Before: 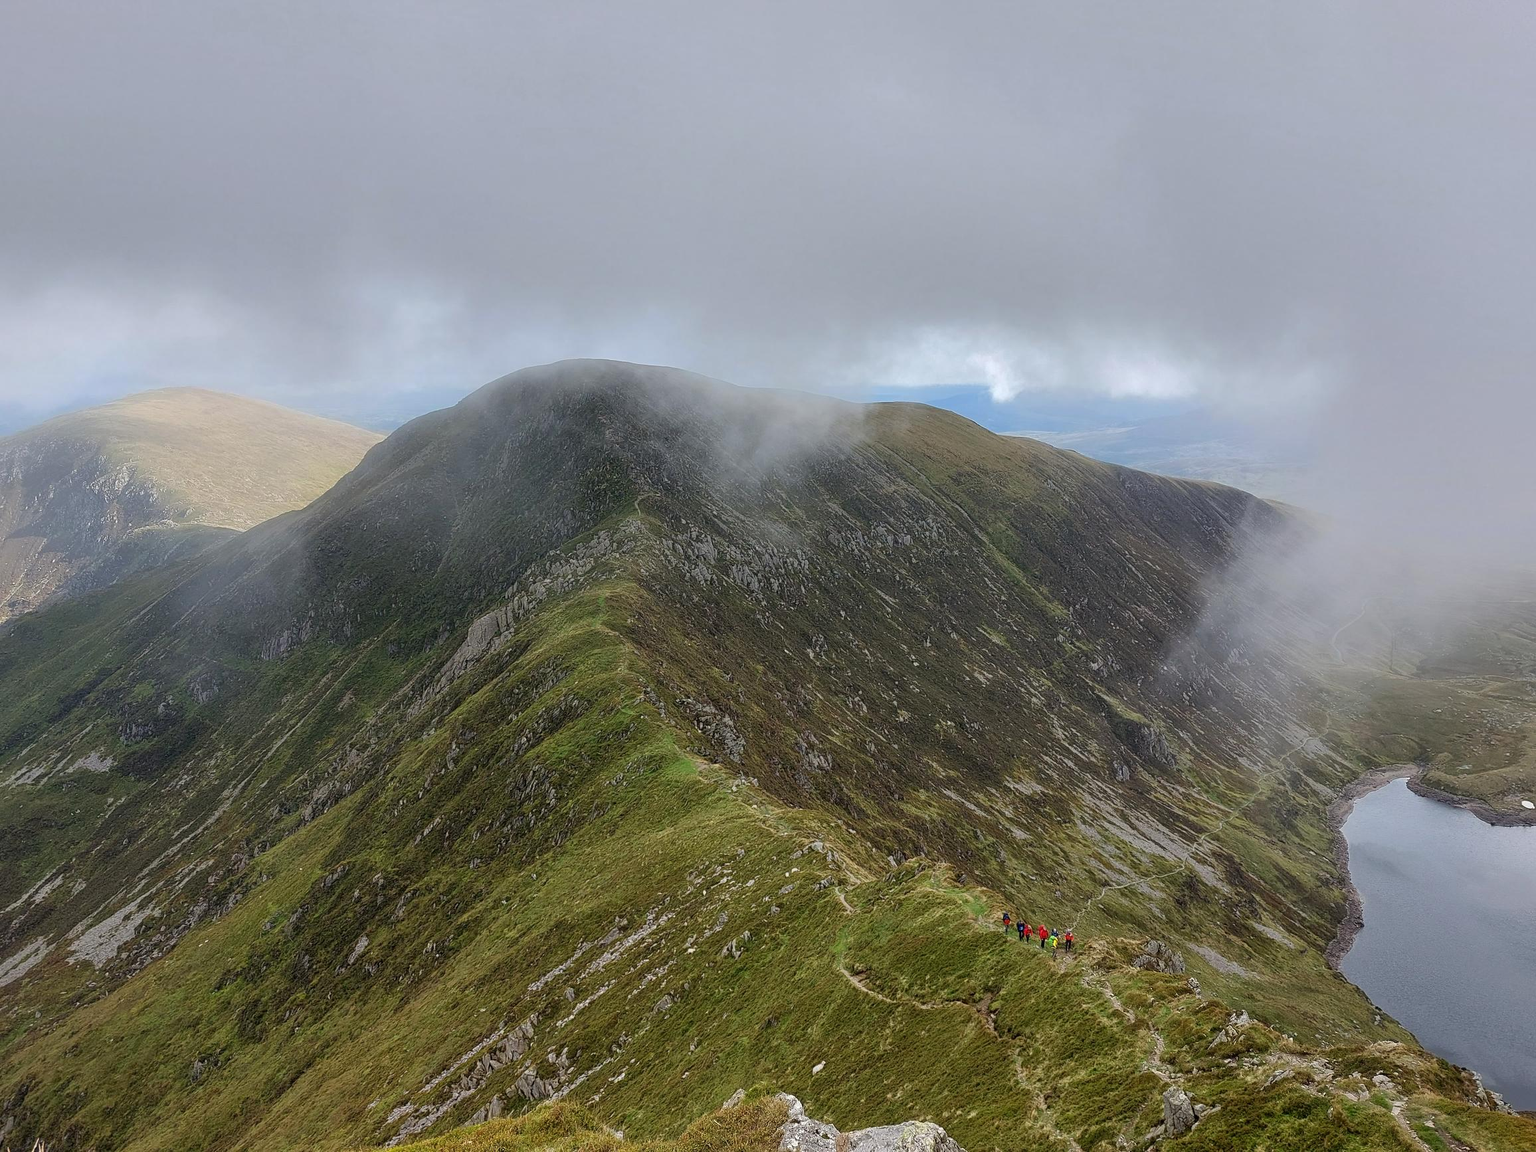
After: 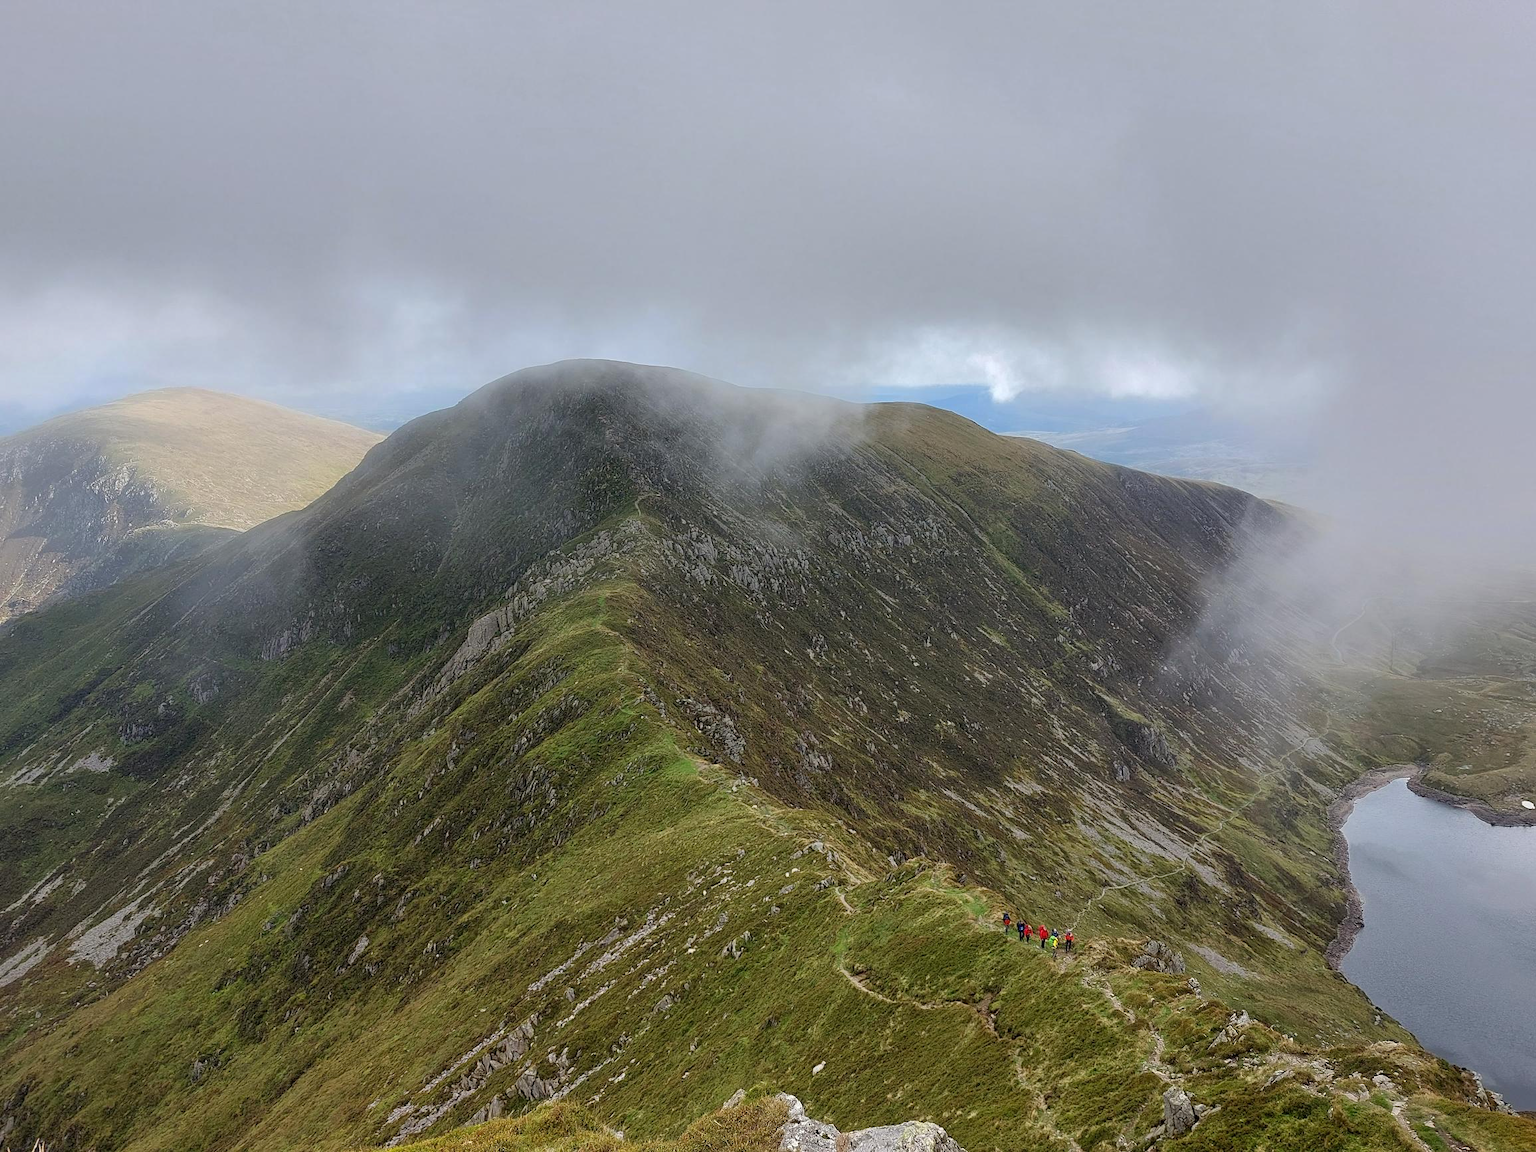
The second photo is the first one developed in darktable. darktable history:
levels: white 99.93%, levels [0, 0.492, 0.984]
